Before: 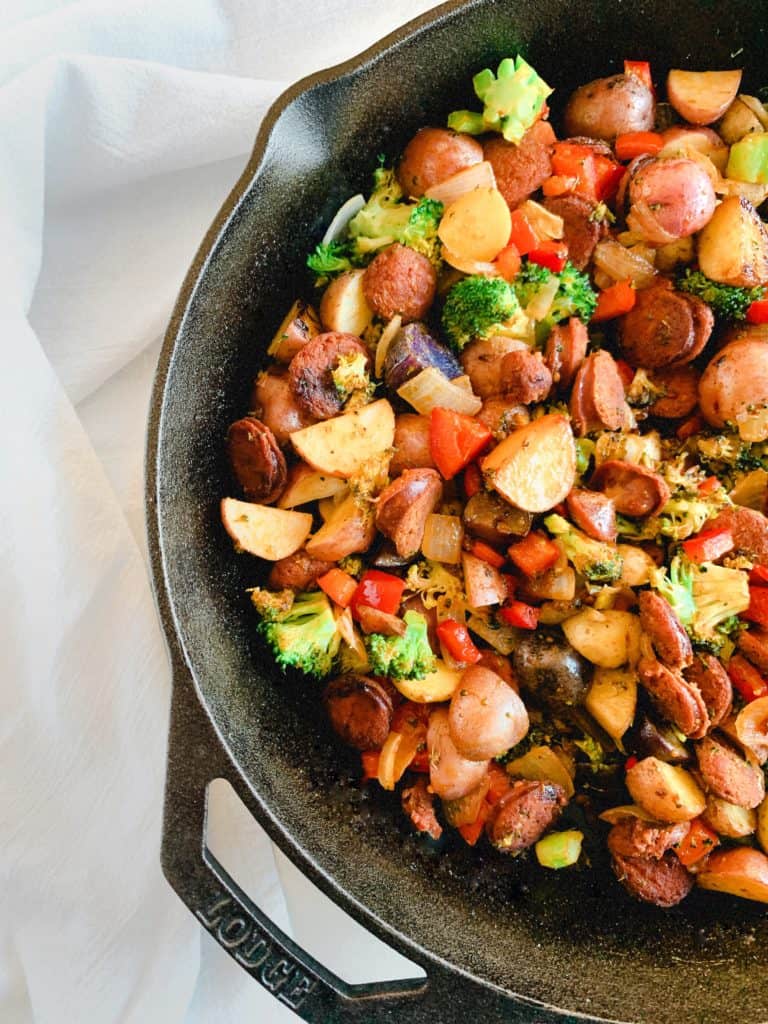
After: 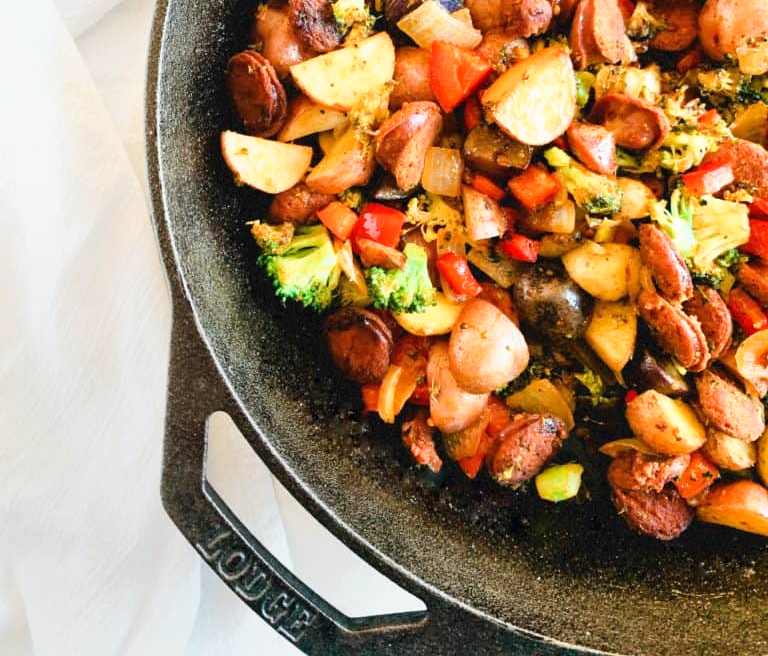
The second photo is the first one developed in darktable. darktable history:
base curve: curves: ch0 [(0, 0) (0.688, 0.865) (1, 1)], preserve colors none
crop and rotate: top 35.864%
